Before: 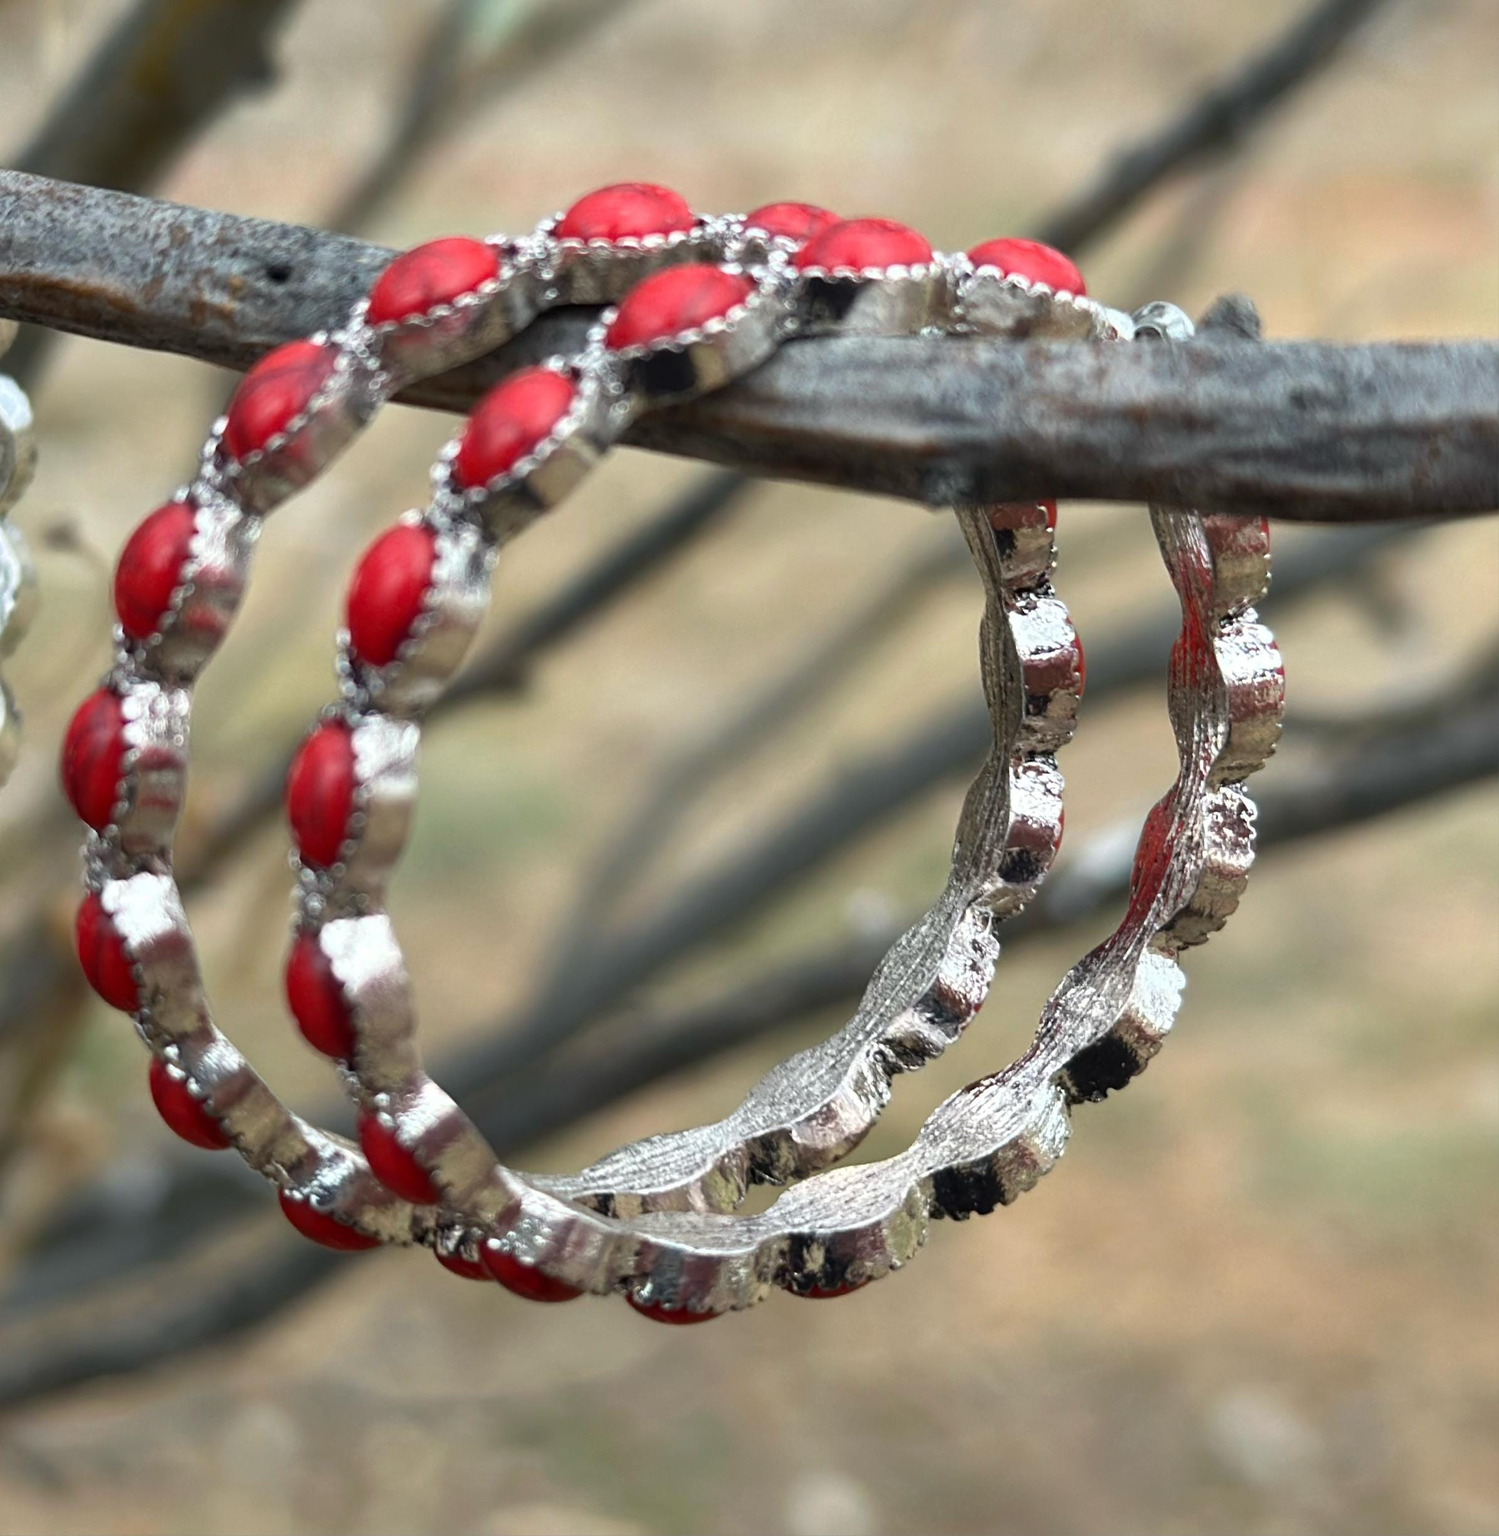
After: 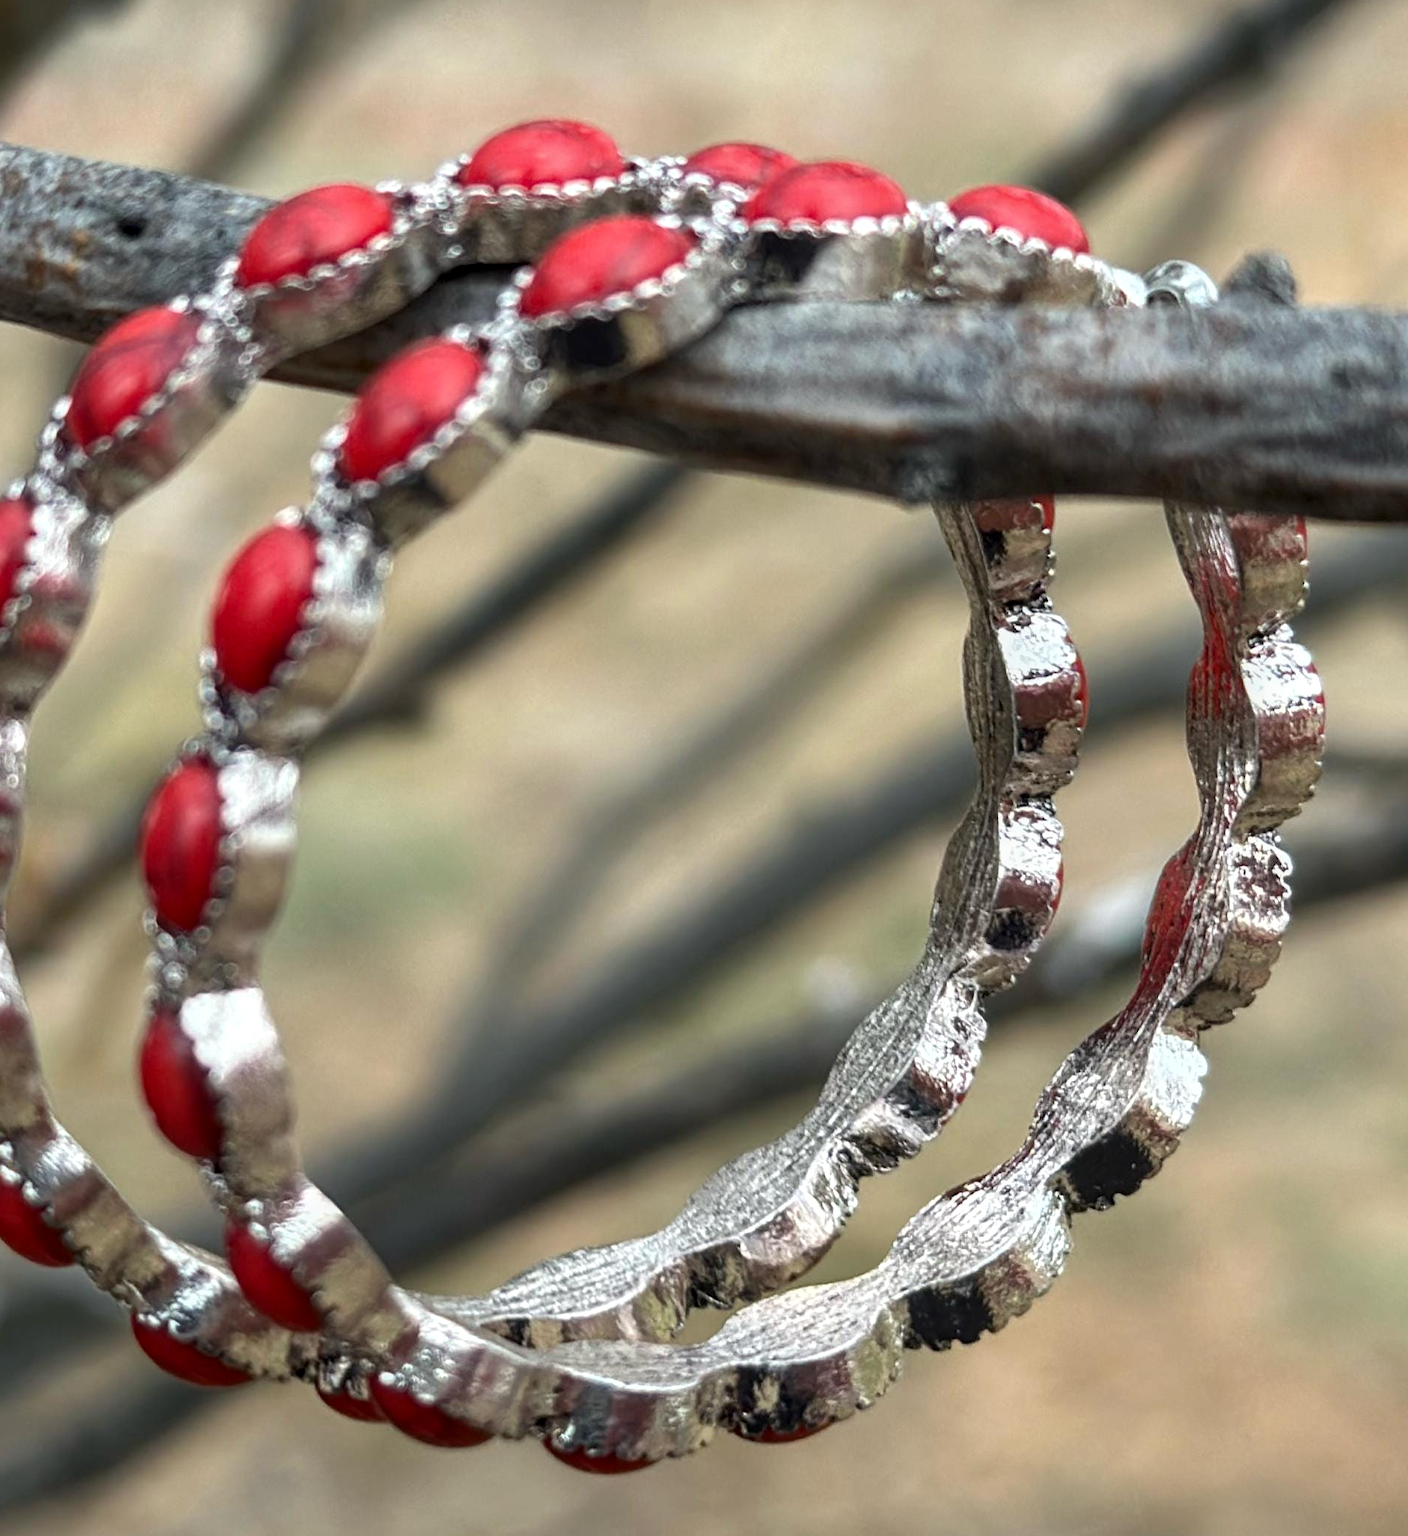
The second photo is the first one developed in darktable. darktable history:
local contrast: on, module defaults
crop: left 11.225%, top 5.381%, right 9.565%, bottom 10.314%
